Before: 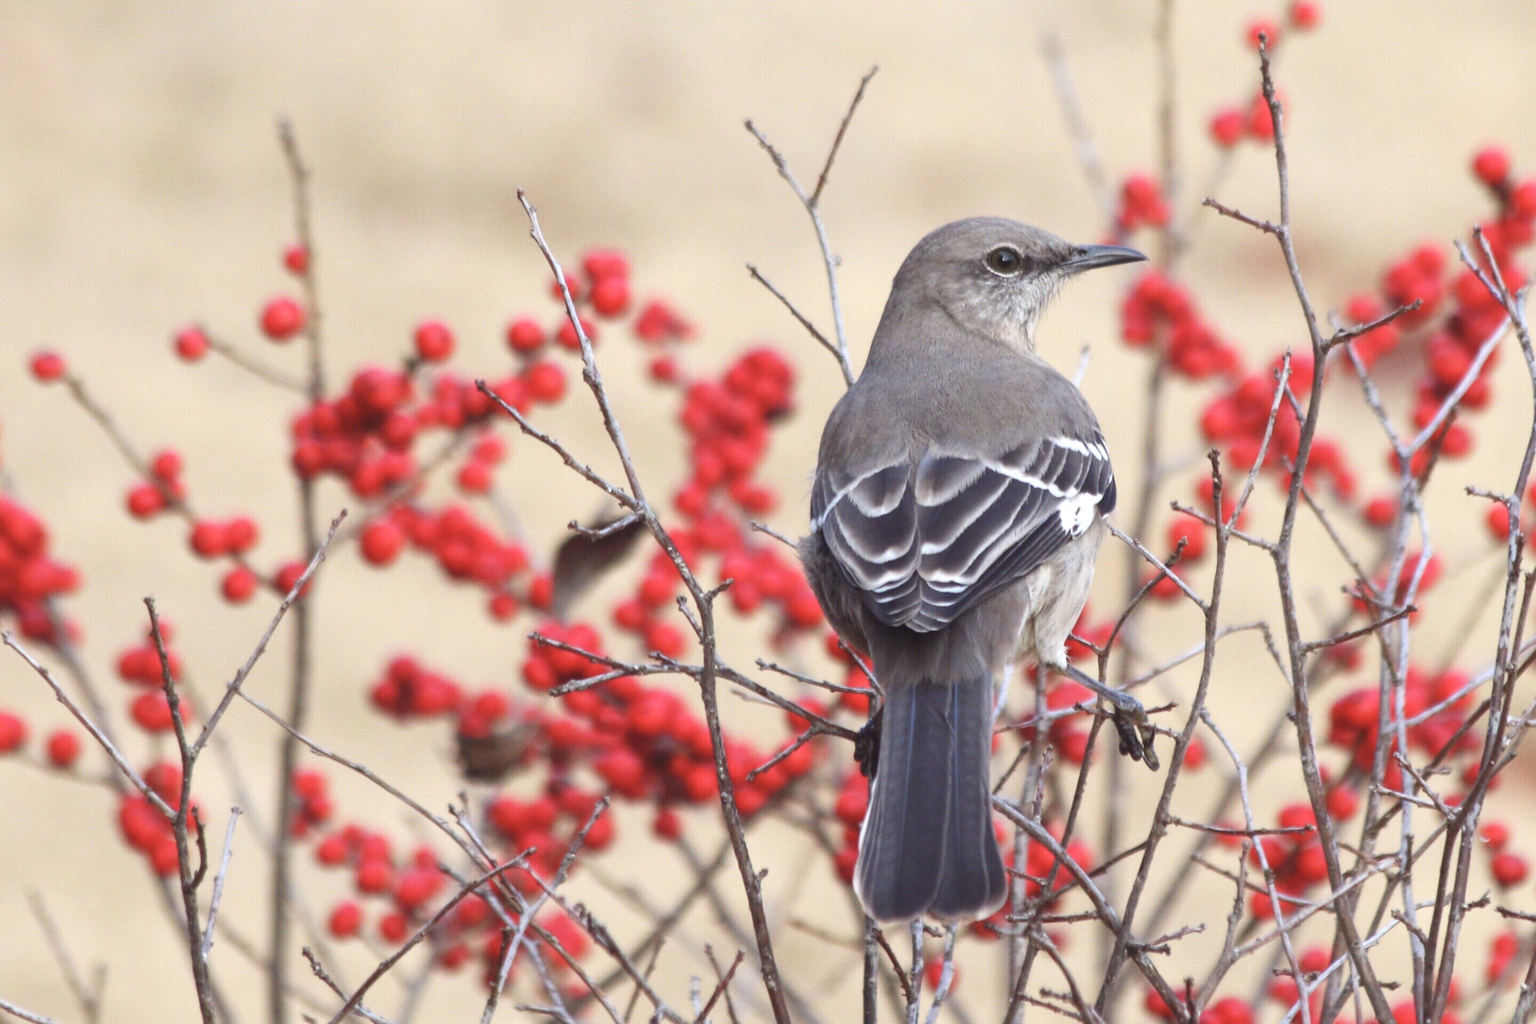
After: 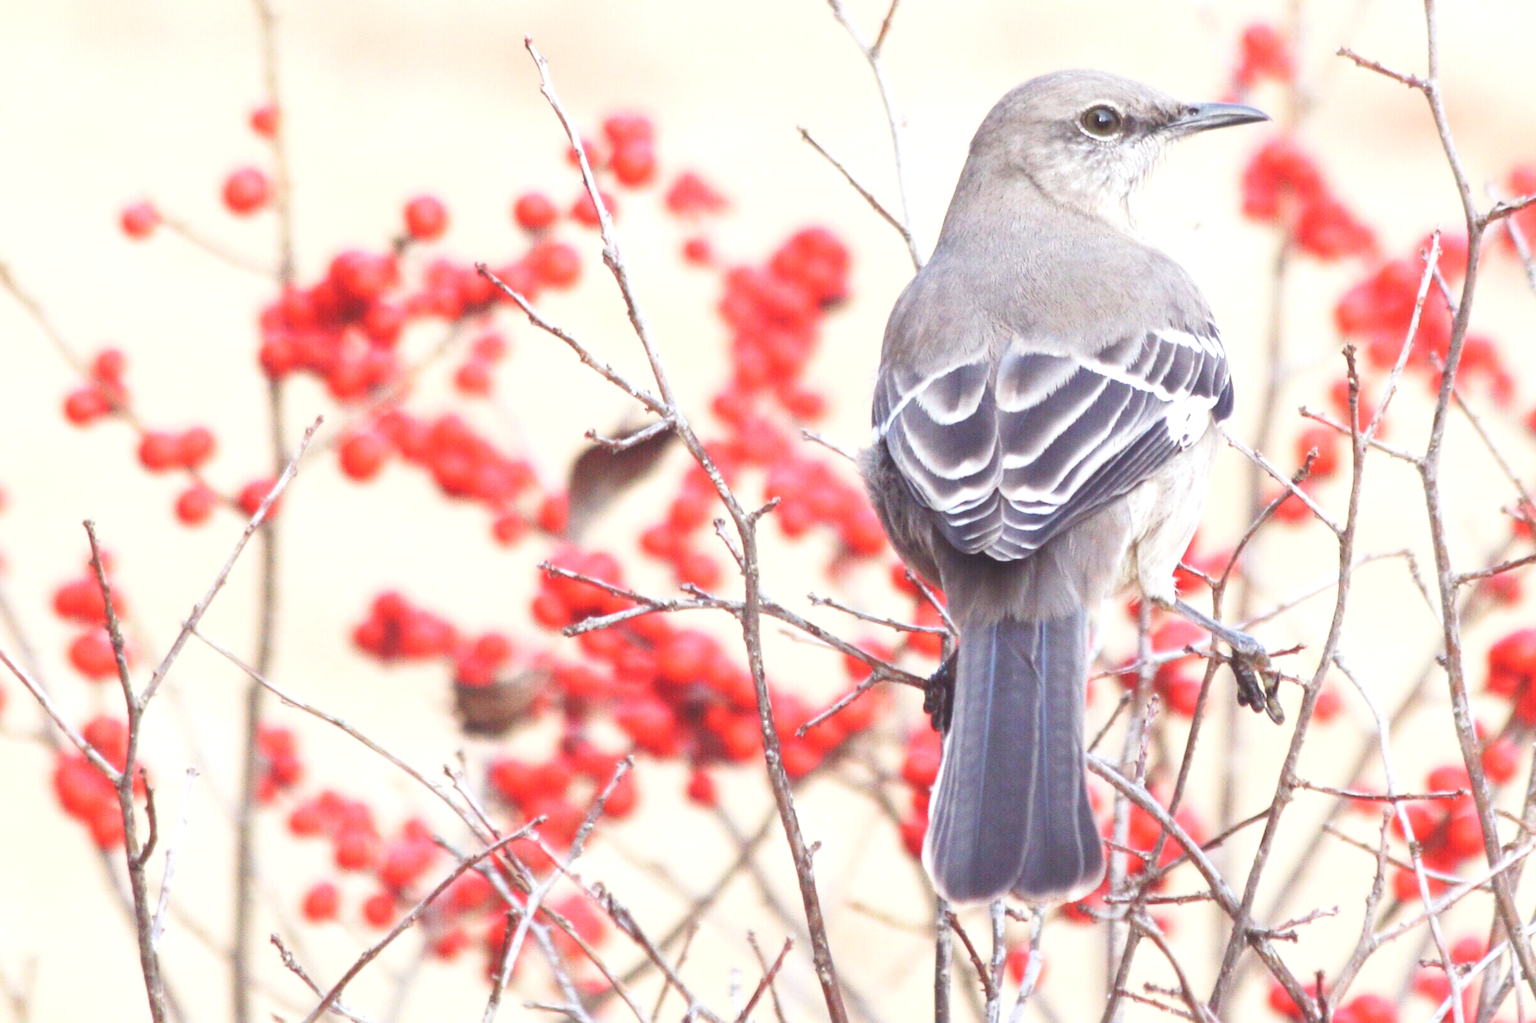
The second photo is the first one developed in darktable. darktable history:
crop and rotate: left 4.842%, top 15.51%, right 10.668%
base curve: curves: ch0 [(0, 0) (0.204, 0.334) (0.55, 0.733) (1, 1)], preserve colors none
exposure: exposure 0.657 EV, compensate highlight preservation false
